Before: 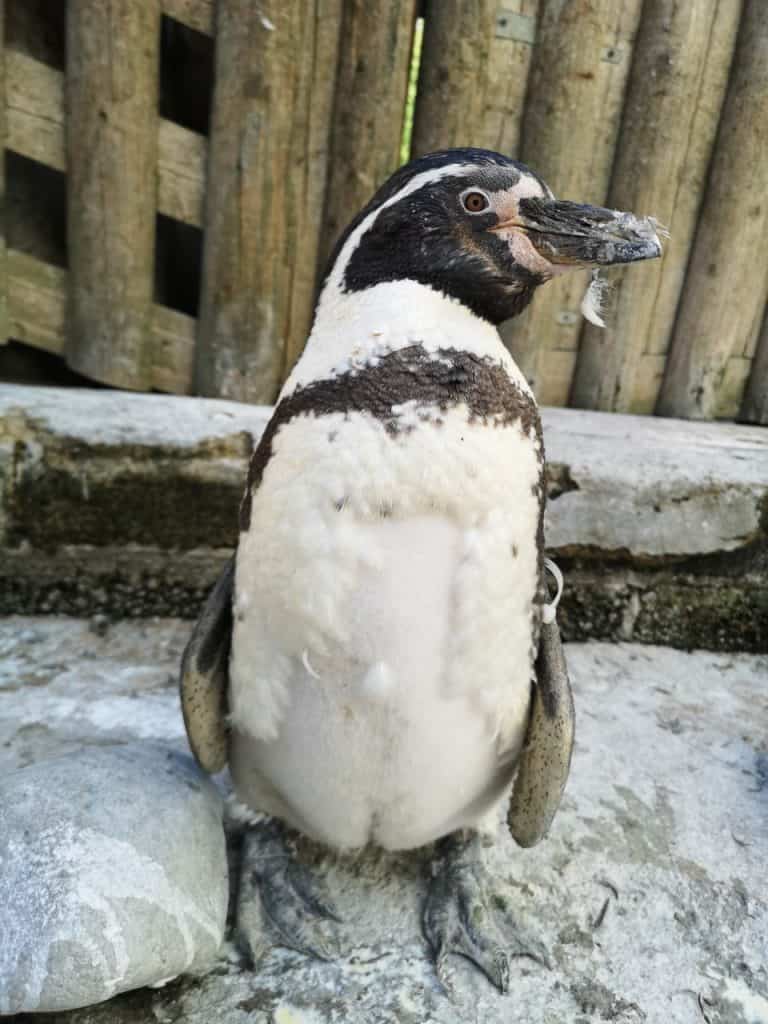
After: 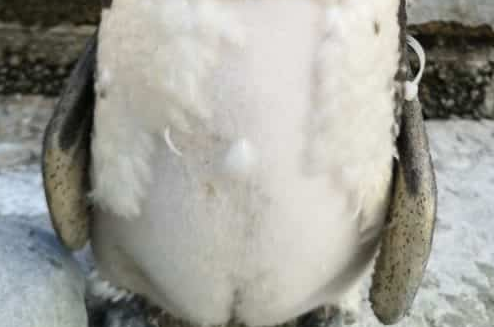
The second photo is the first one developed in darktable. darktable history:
crop: left 18.091%, top 51.13%, right 17.525%, bottom 16.85%
tone equalizer: on, module defaults
